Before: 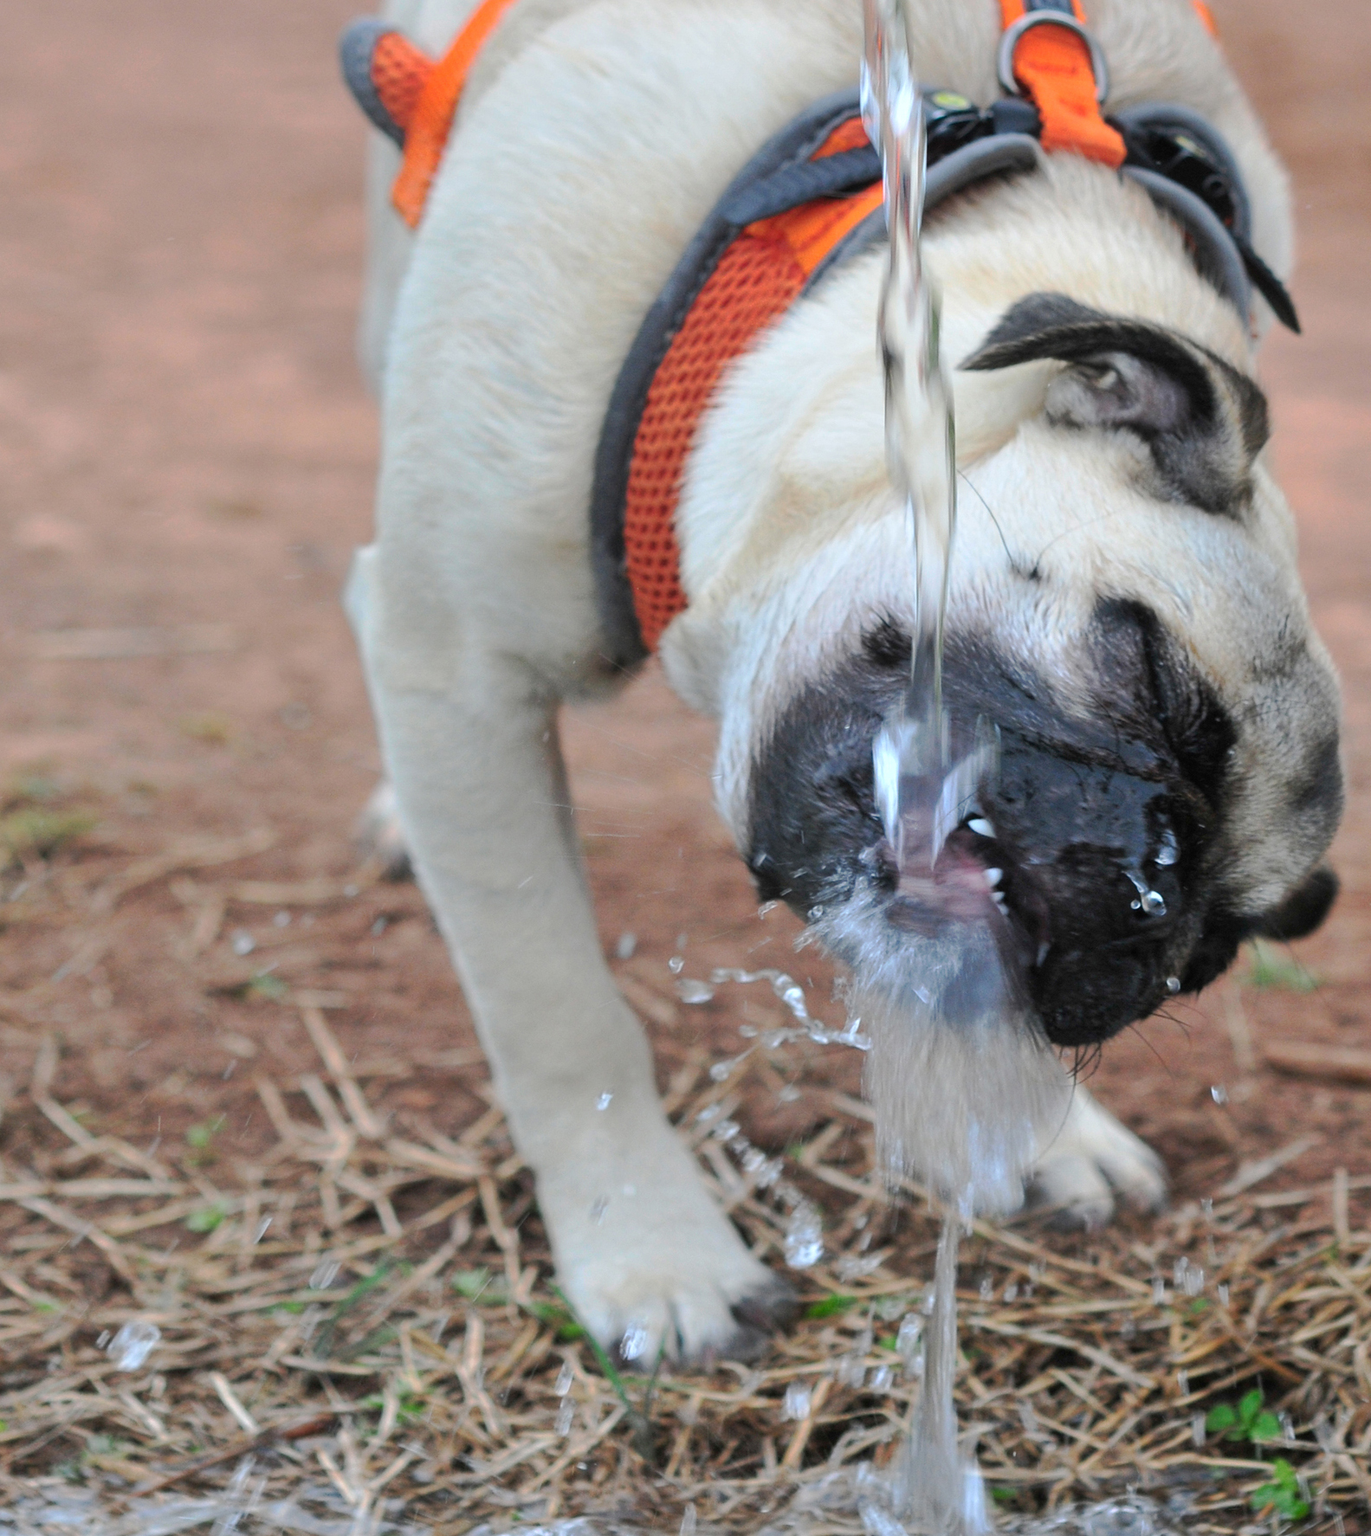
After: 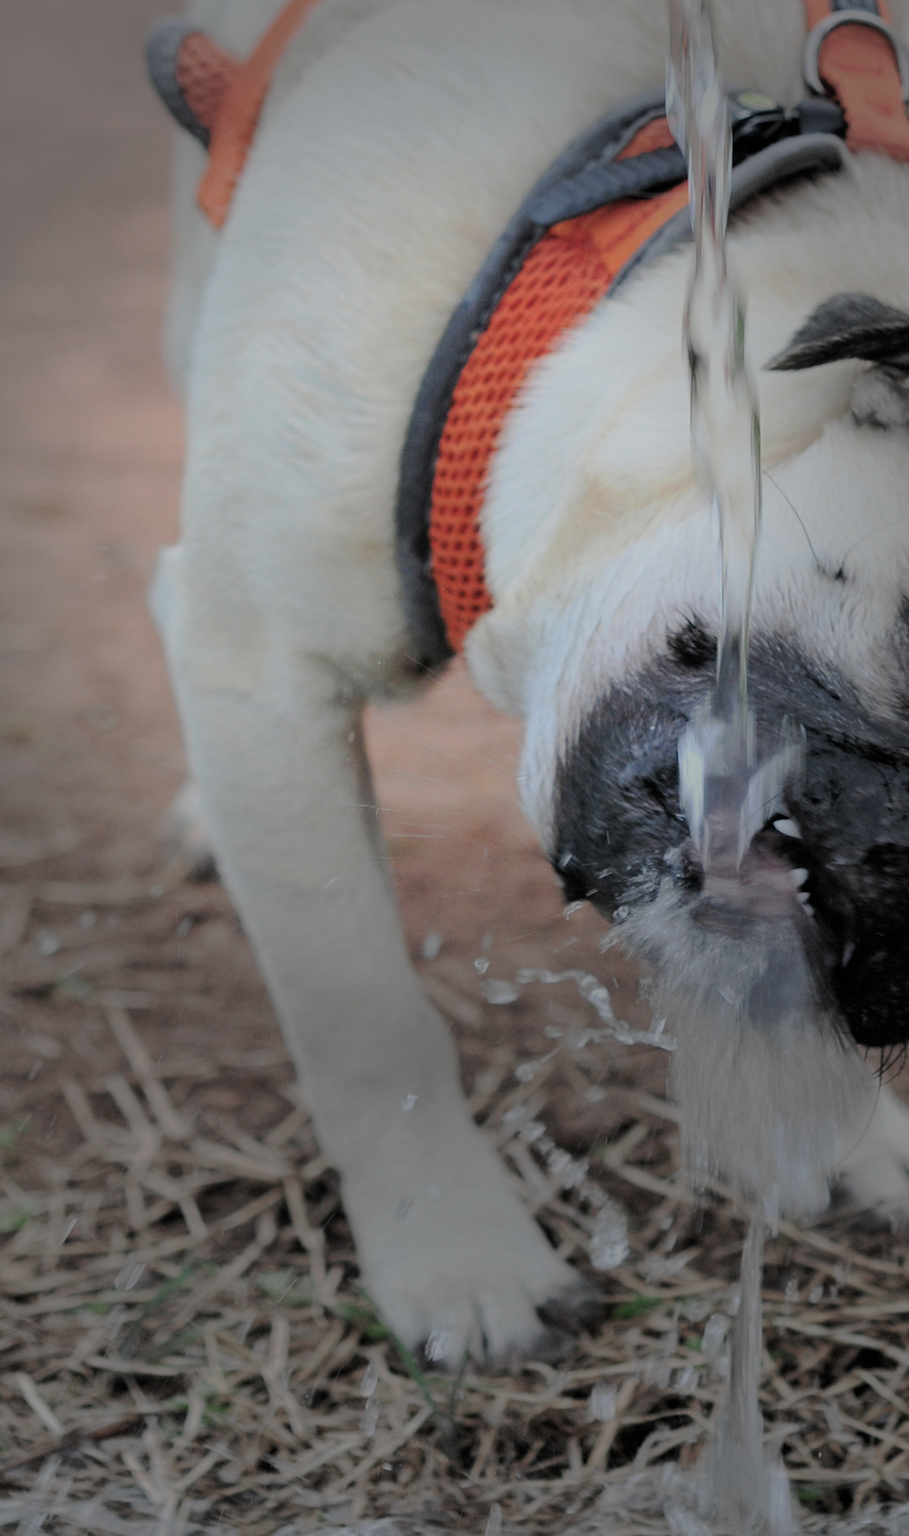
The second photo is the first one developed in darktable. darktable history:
crop and rotate: left 14.338%, right 19.332%
filmic rgb: black relative exposure -7.12 EV, white relative exposure 5.39 EV, hardness 3.02
vignetting: fall-off start 31.15%, fall-off radius 33.61%, center (-0.066, -0.308)
